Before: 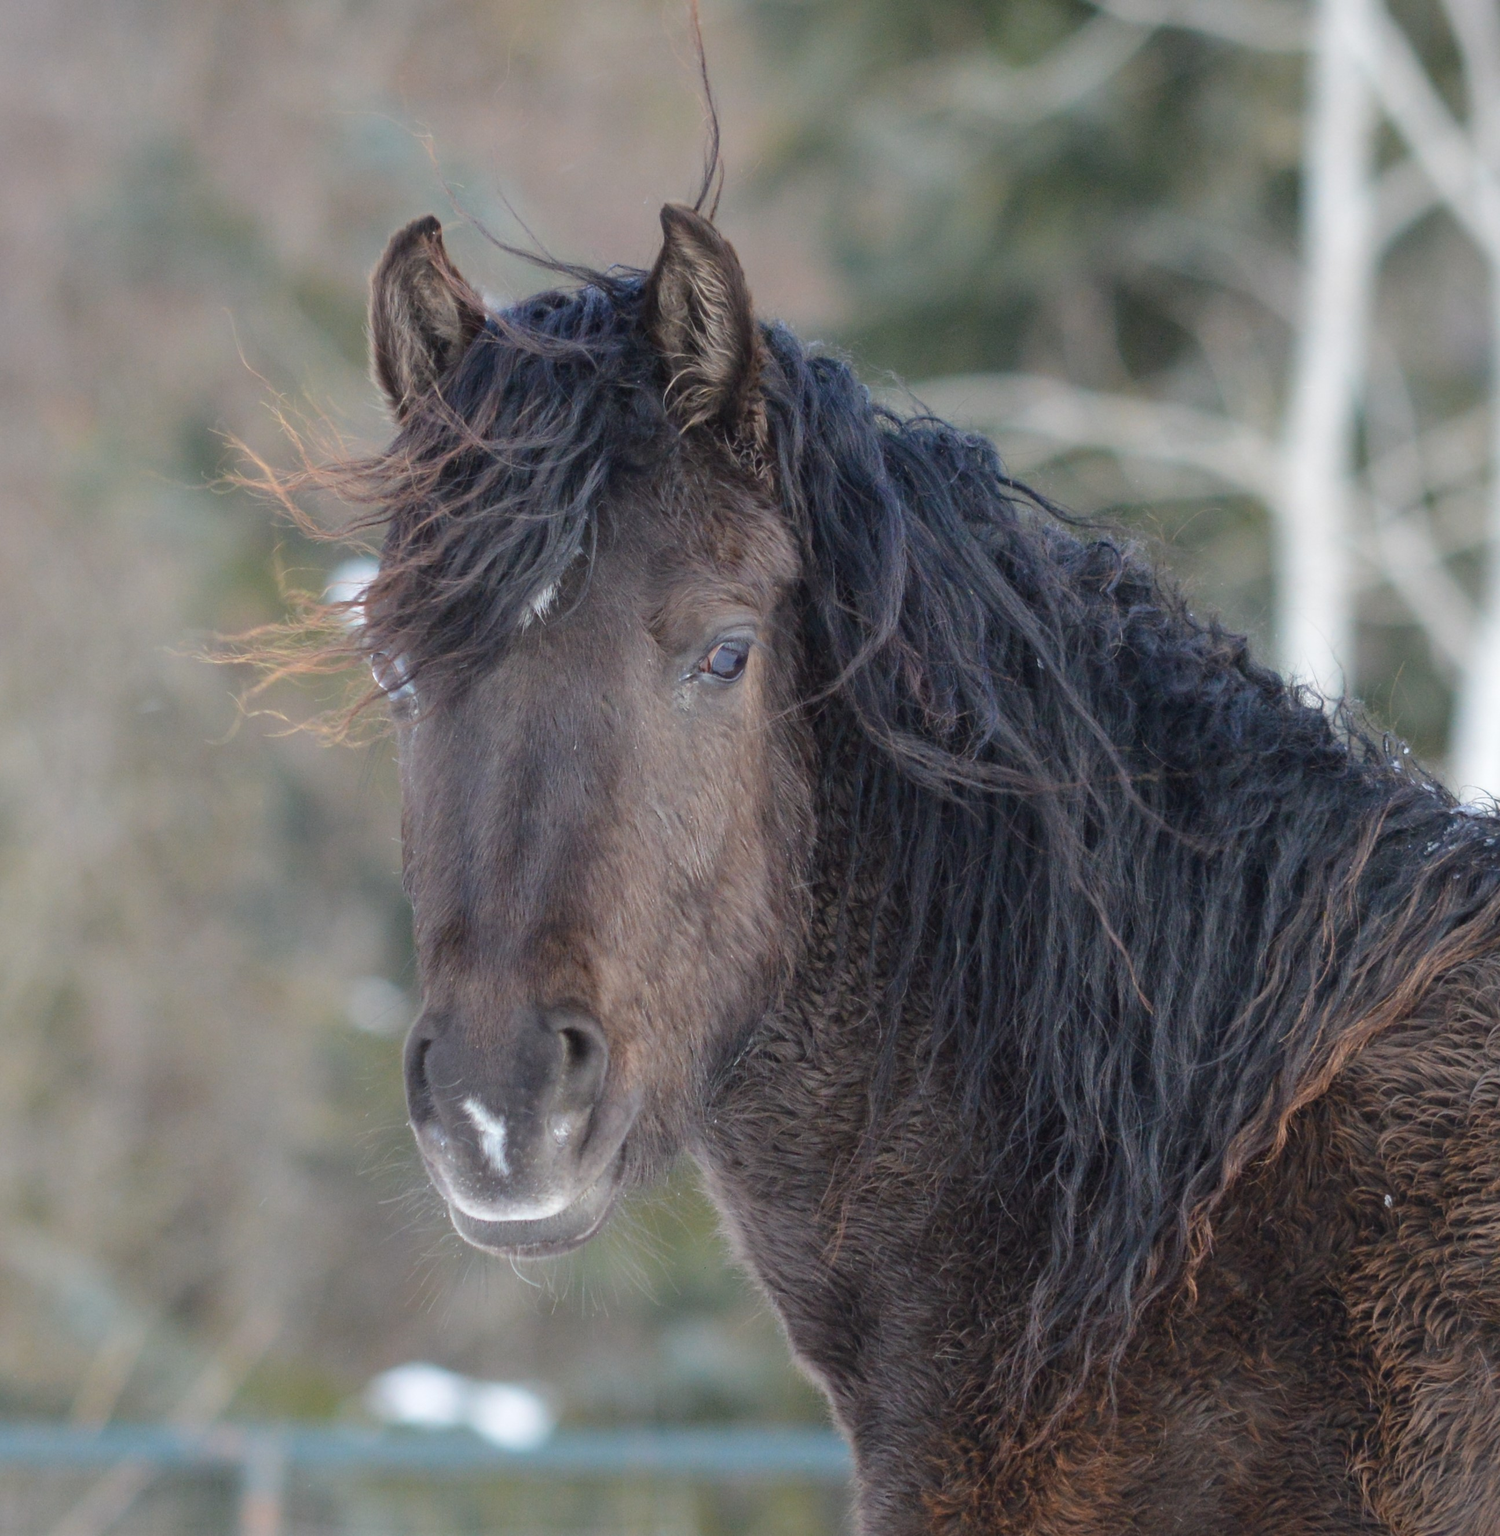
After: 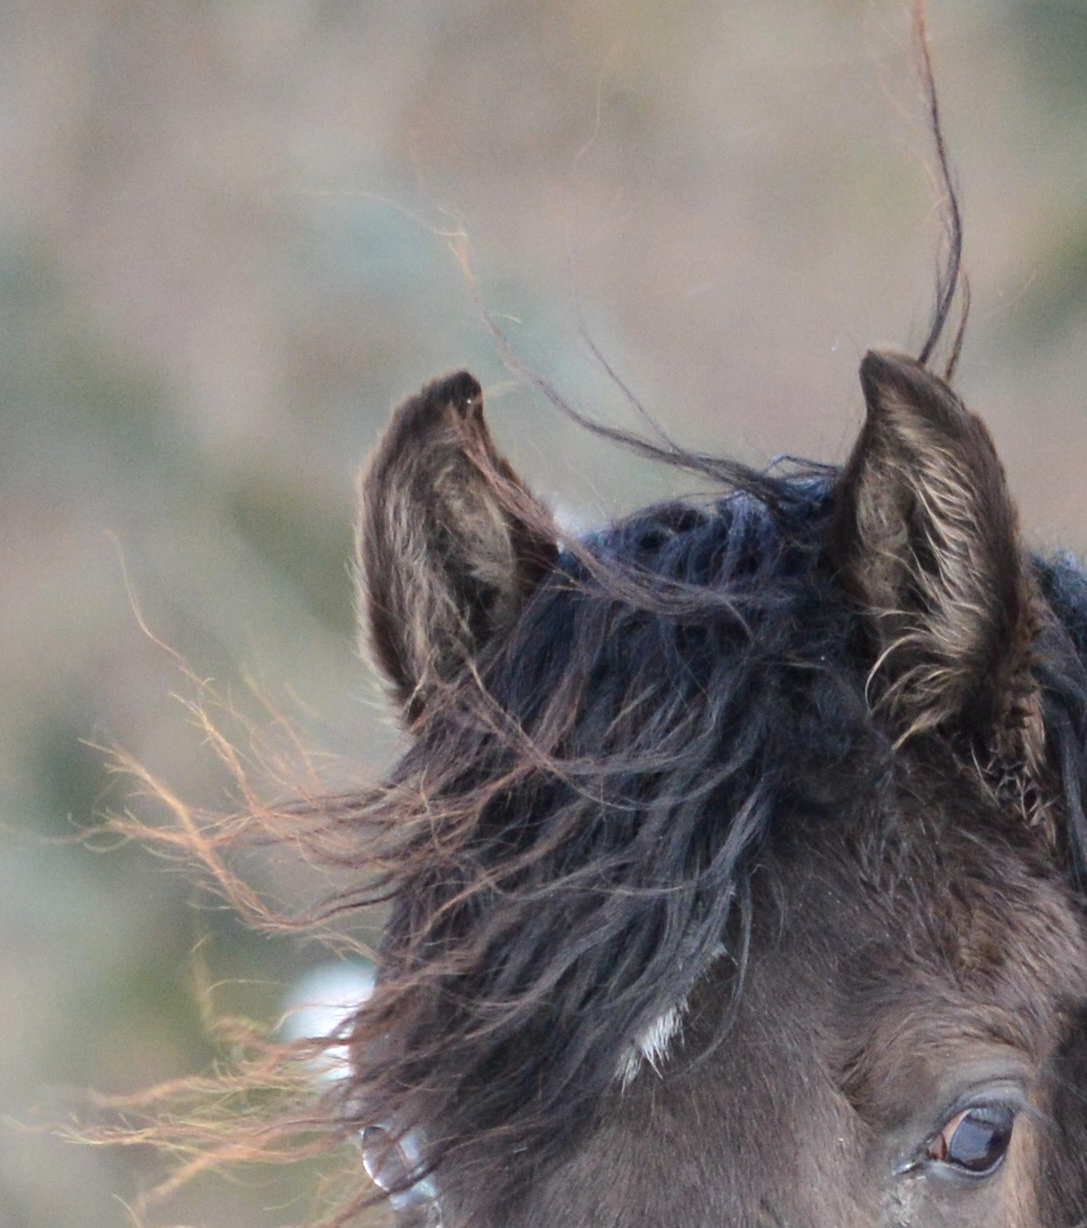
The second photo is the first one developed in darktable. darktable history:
tone equalizer: -8 EV -0.417 EV, -7 EV -0.389 EV, -6 EV -0.333 EV, -5 EV -0.222 EV, -3 EV 0.222 EV, -2 EV 0.333 EV, -1 EV 0.389 EV, +0 EV 0.417 EV, edges refinement/feathering 500, mask exposure compensation -1.57 EV, preserve details no
crop and rotate: left 10.817%, top 0.062%, right 47.194%, bottom 53.626%
white balance: red 1, blue 1
